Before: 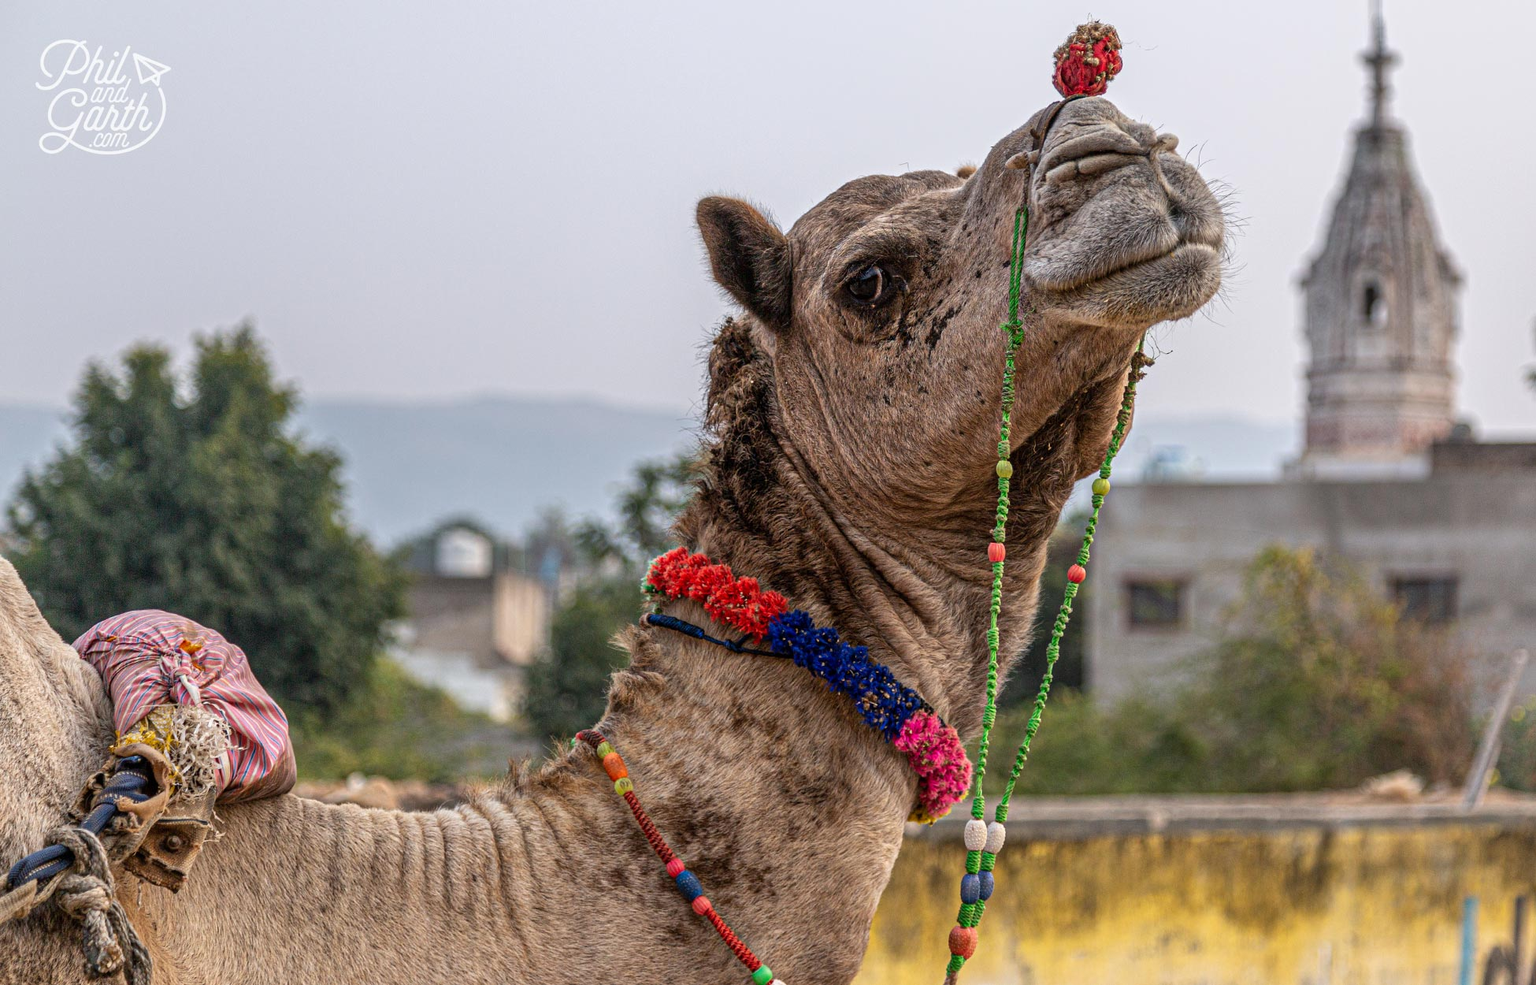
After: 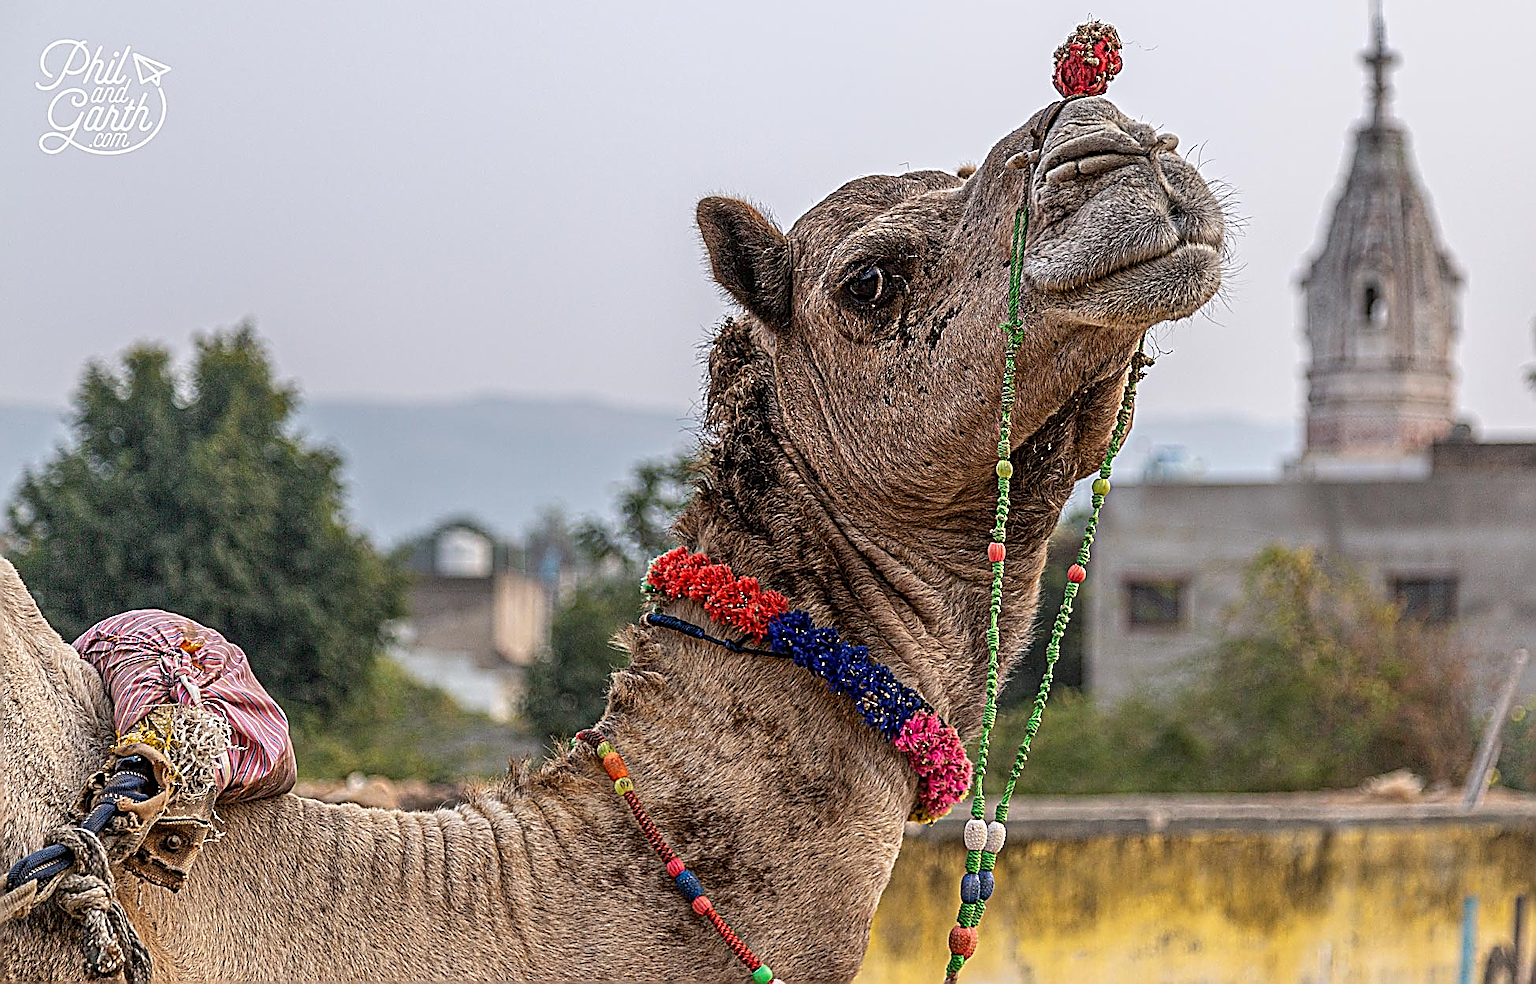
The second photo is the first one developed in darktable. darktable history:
sharpen: amount 1.993
